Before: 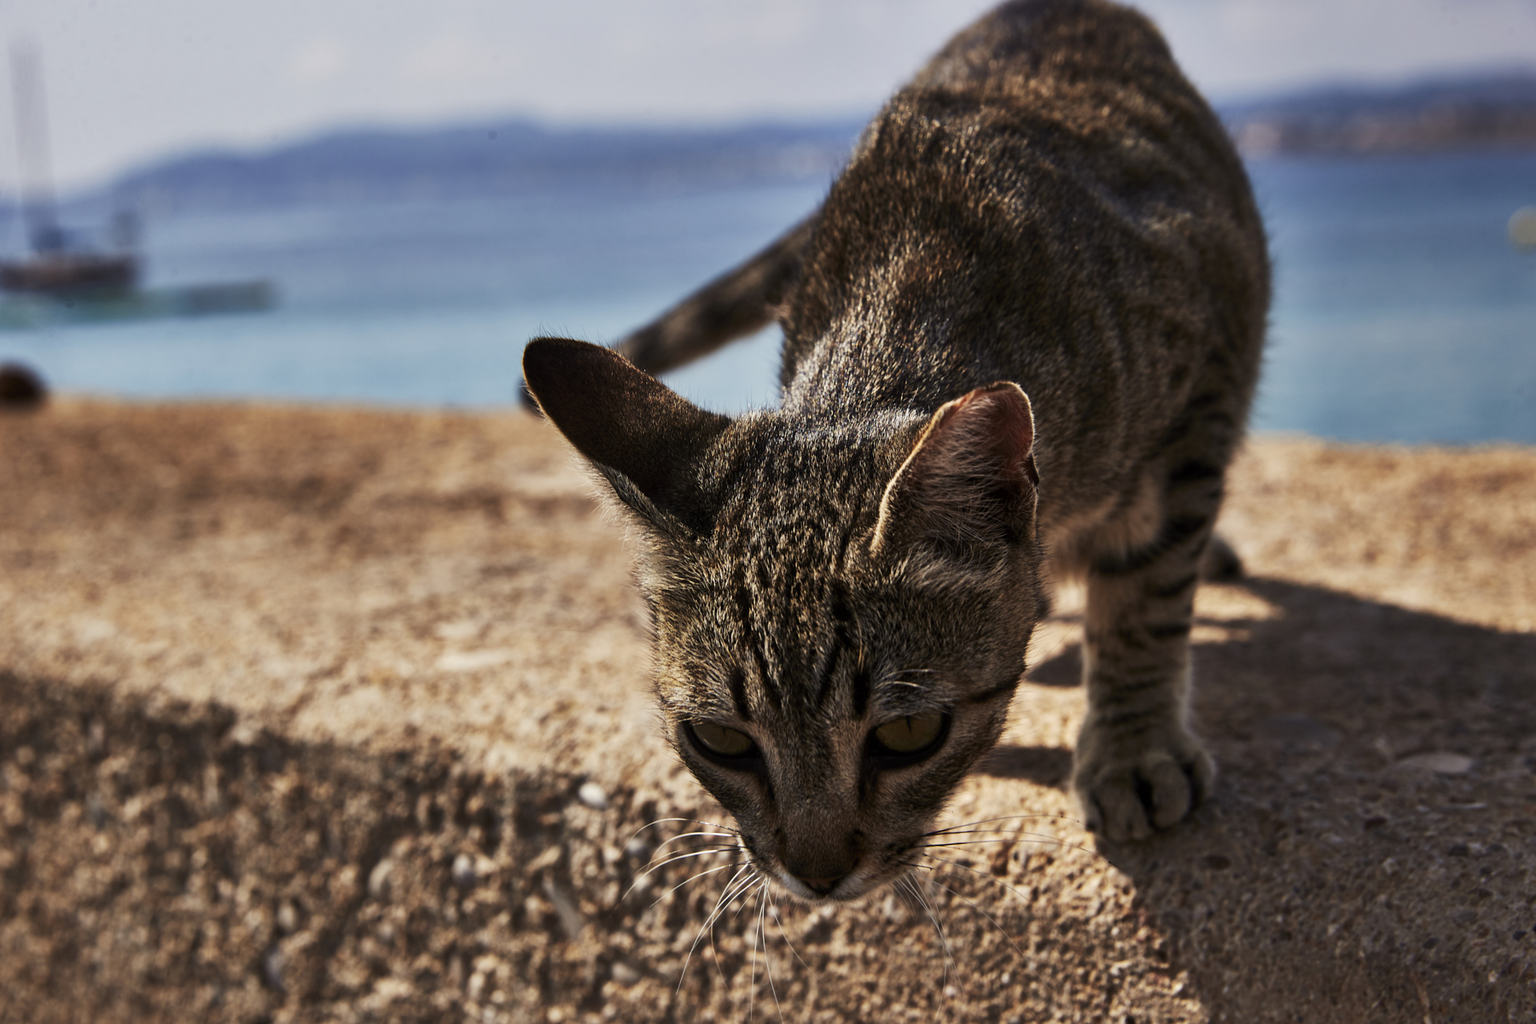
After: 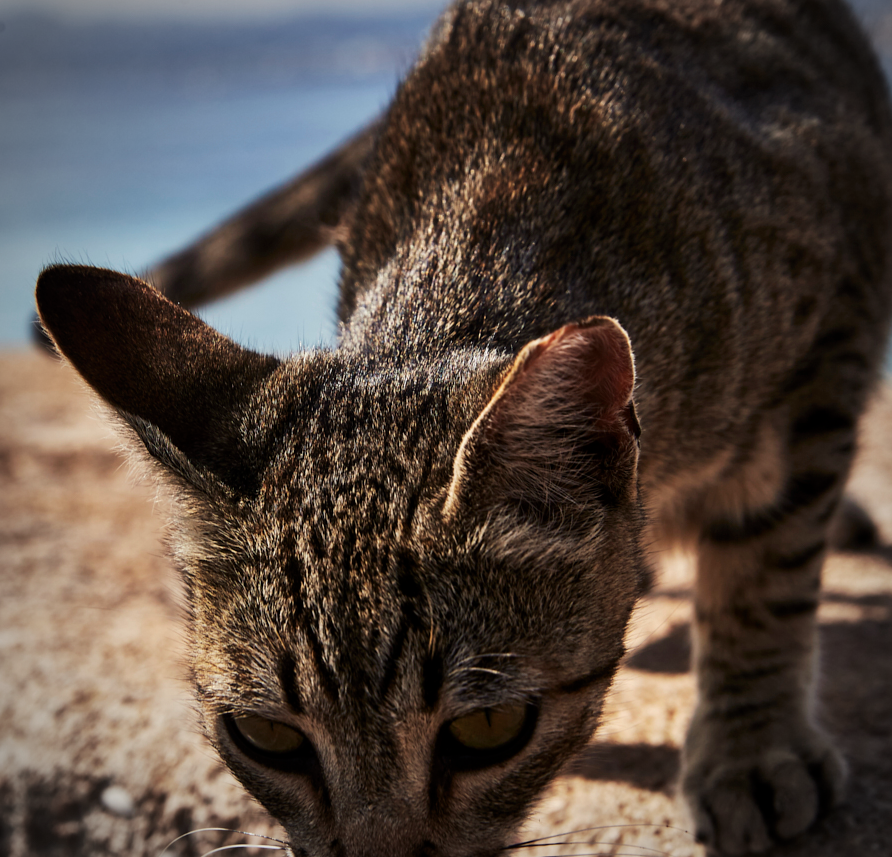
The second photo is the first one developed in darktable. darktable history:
vignetting: automatic ratio true
crop: left 32.075%, top 10.976%, right 18.355%, bottom 17.596%
